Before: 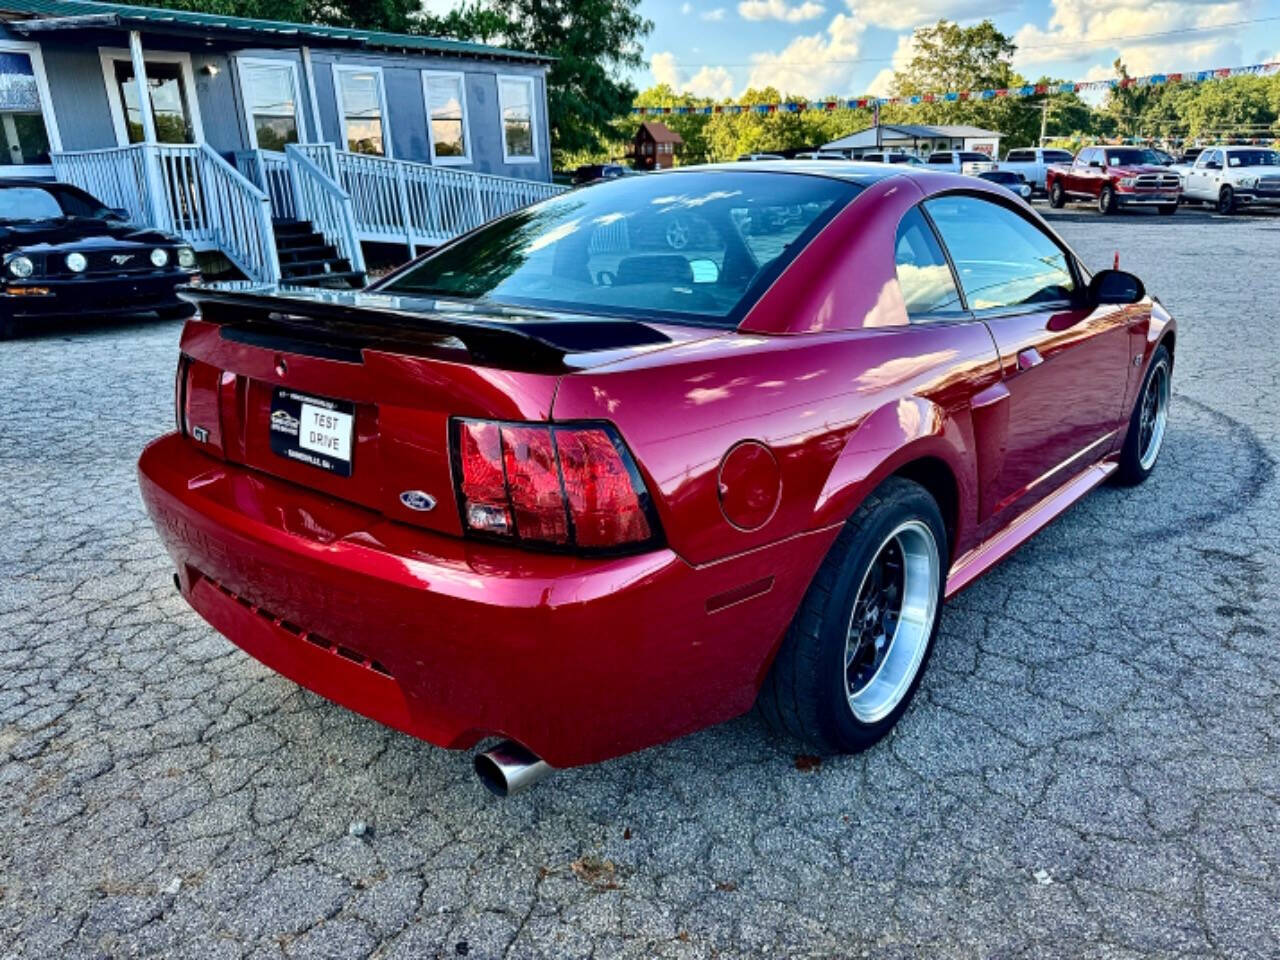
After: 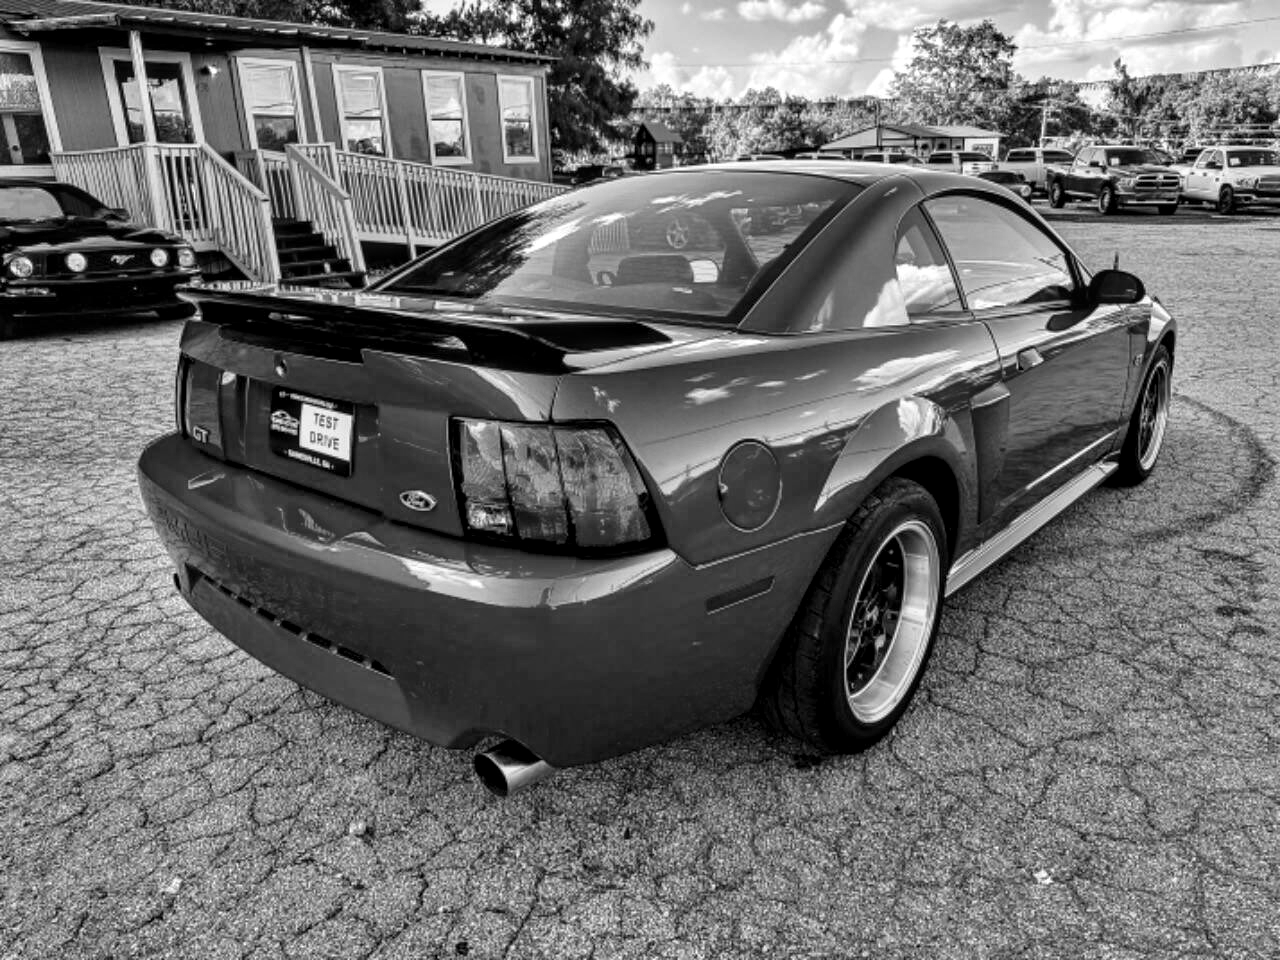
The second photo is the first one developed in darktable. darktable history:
local contrast: detail 130%
monochrome: a 32, b 64, size 2.3
white balance: red 1.066, blue 1.119
color balance: output saturation 110%
tone equalizer: -8 EV -1.84 EV, -7 EV -1.16 EV, -6 EV -1.62 EV, smoothing diameter 25%, edges refinement/feathering 10, preserve details guided filter
exposure: compensate highlight preservation false
